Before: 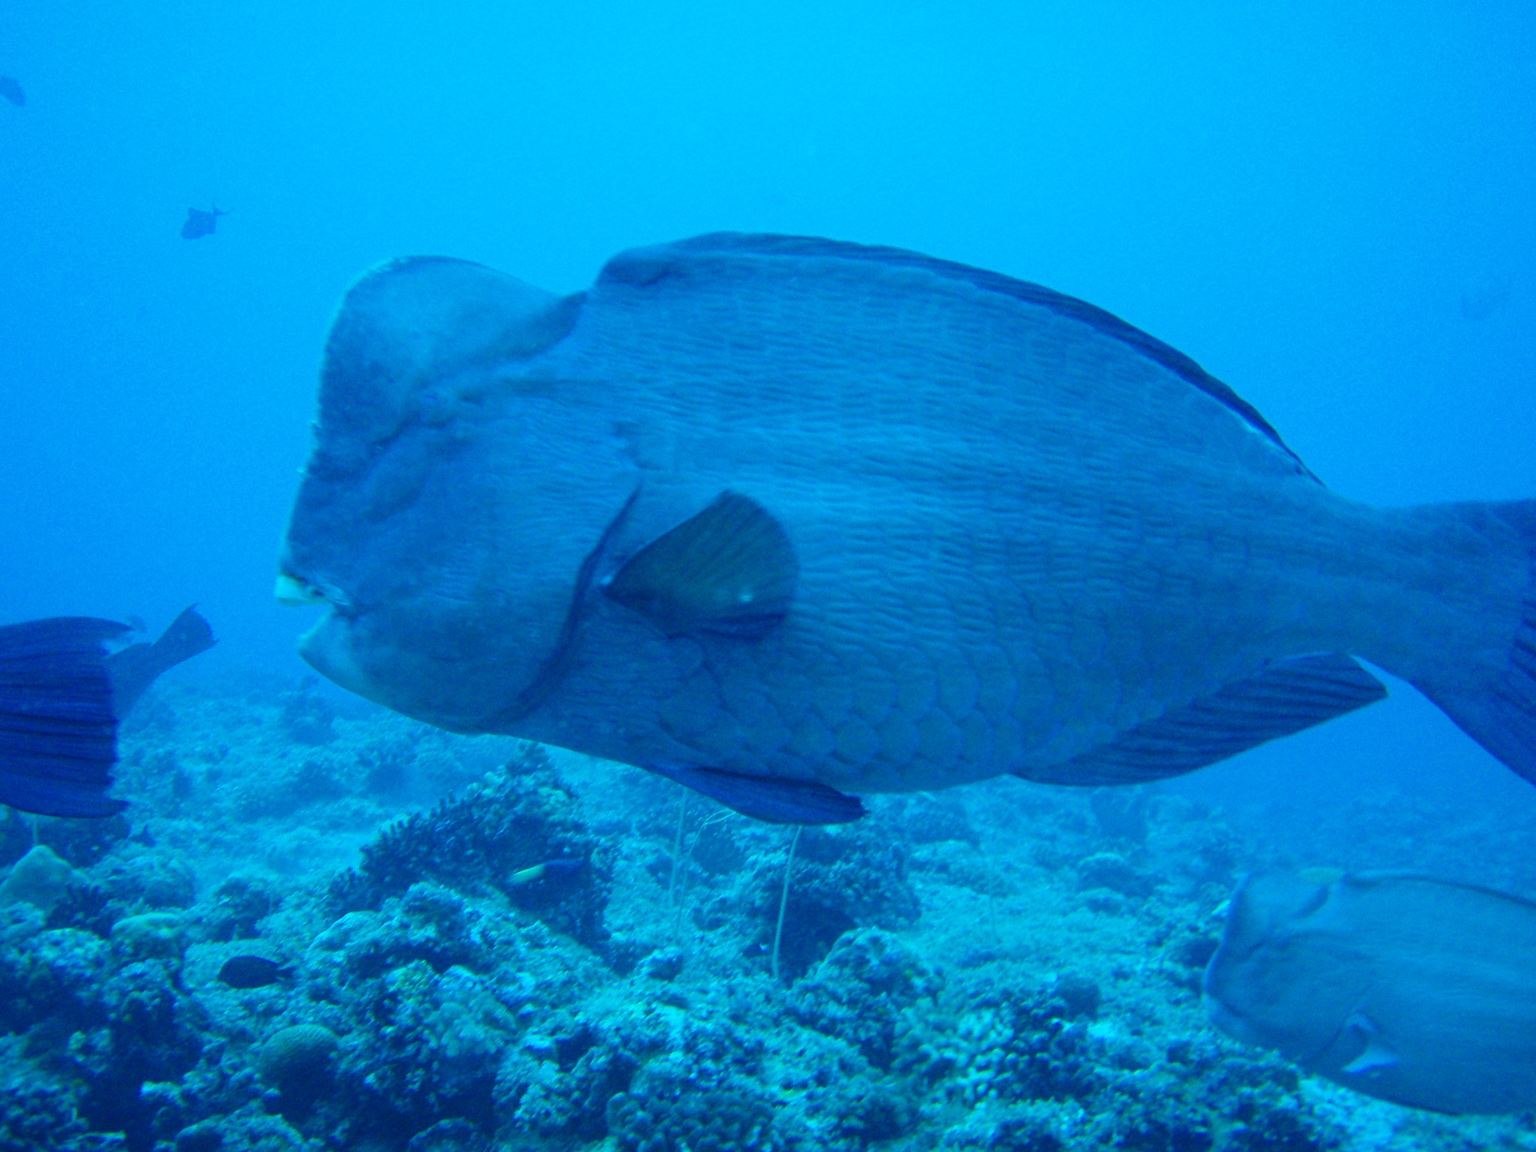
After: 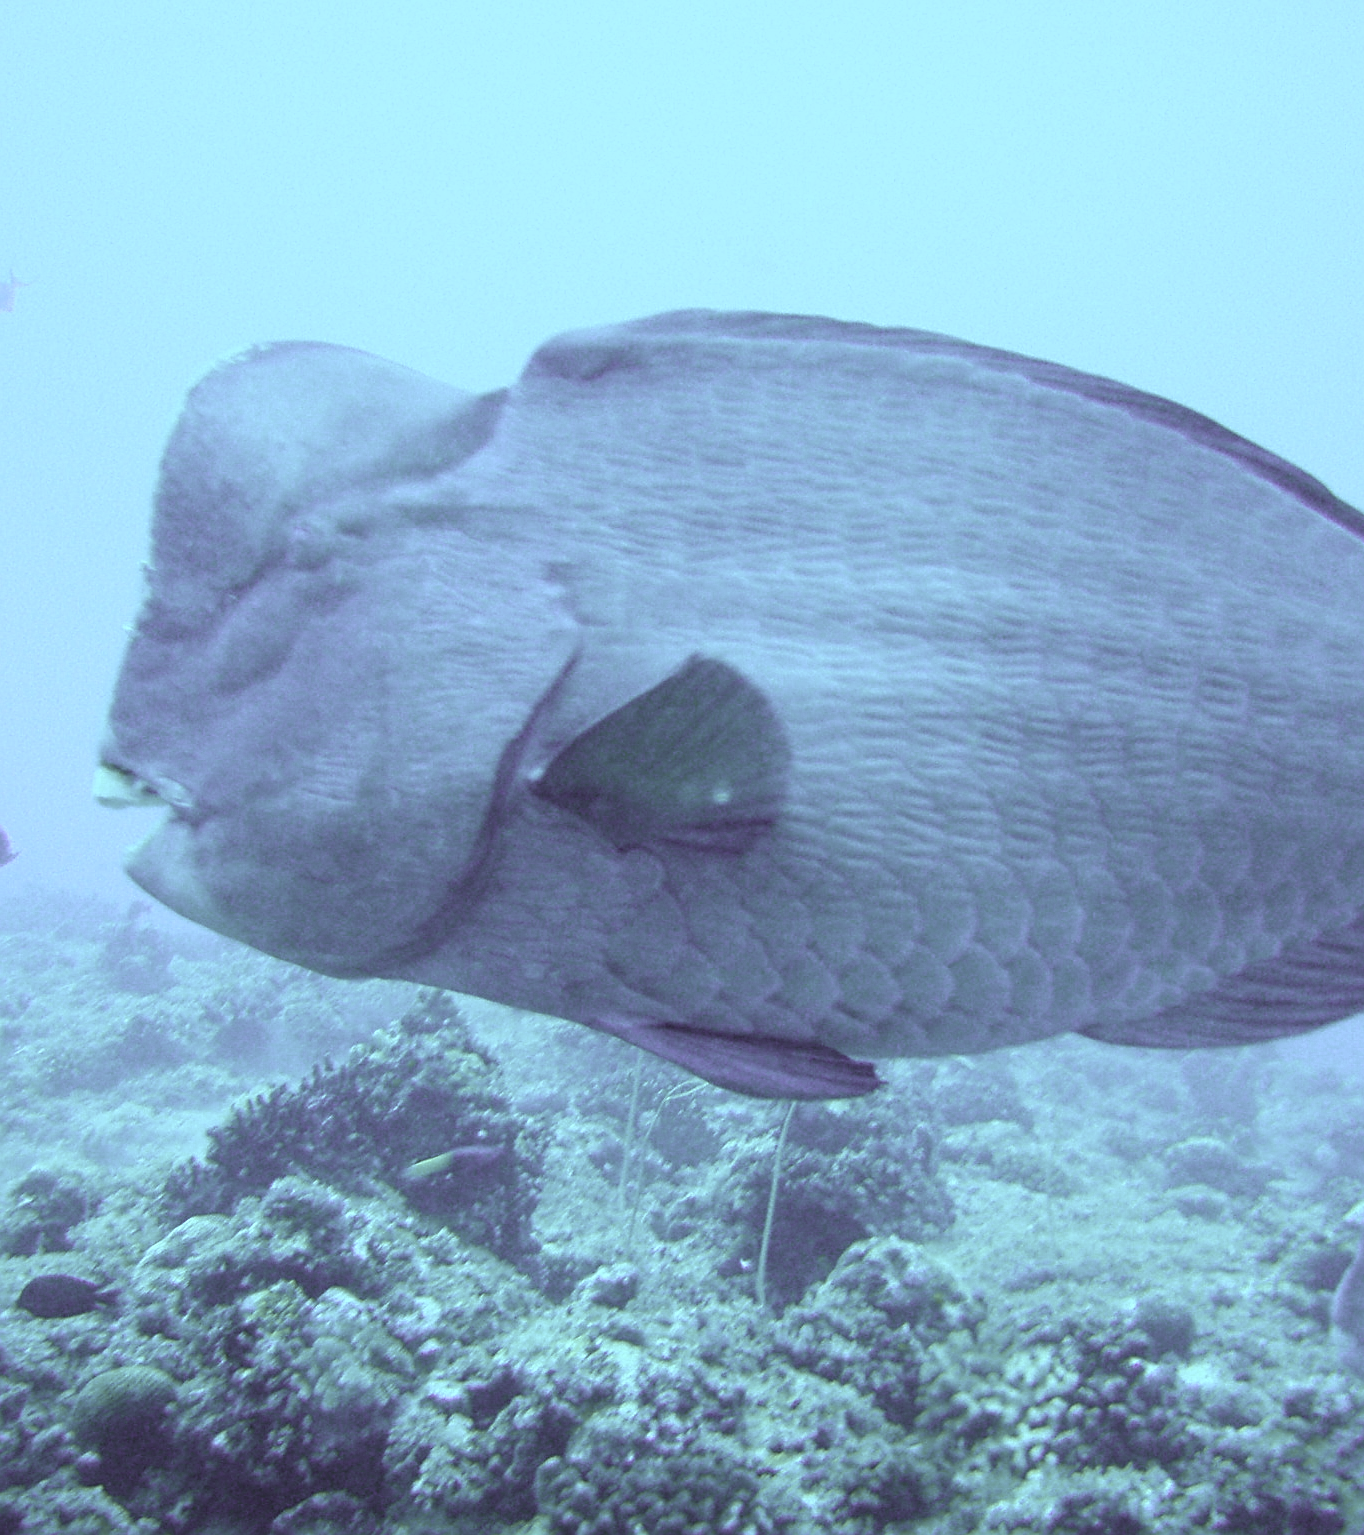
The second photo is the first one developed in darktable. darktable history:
color correction: highlights a* -1.52, highlights b* 10.35, shadows a* 0.78, shadows b* 20.02
crop and rotate: left 13.357%, right 20.014%
color zones: curves: ch0 [(0, 0.613) (0.01, 0.613) (0.245, 0.448) (0.498, 0.529) (0.642, 0.665) (0.879, 0.777) (0.99, 0.613)]; ch1 [(0, 0.272) (0.219, 0.127) (0.724, 0.346)]
sharpen: on, module defaults
